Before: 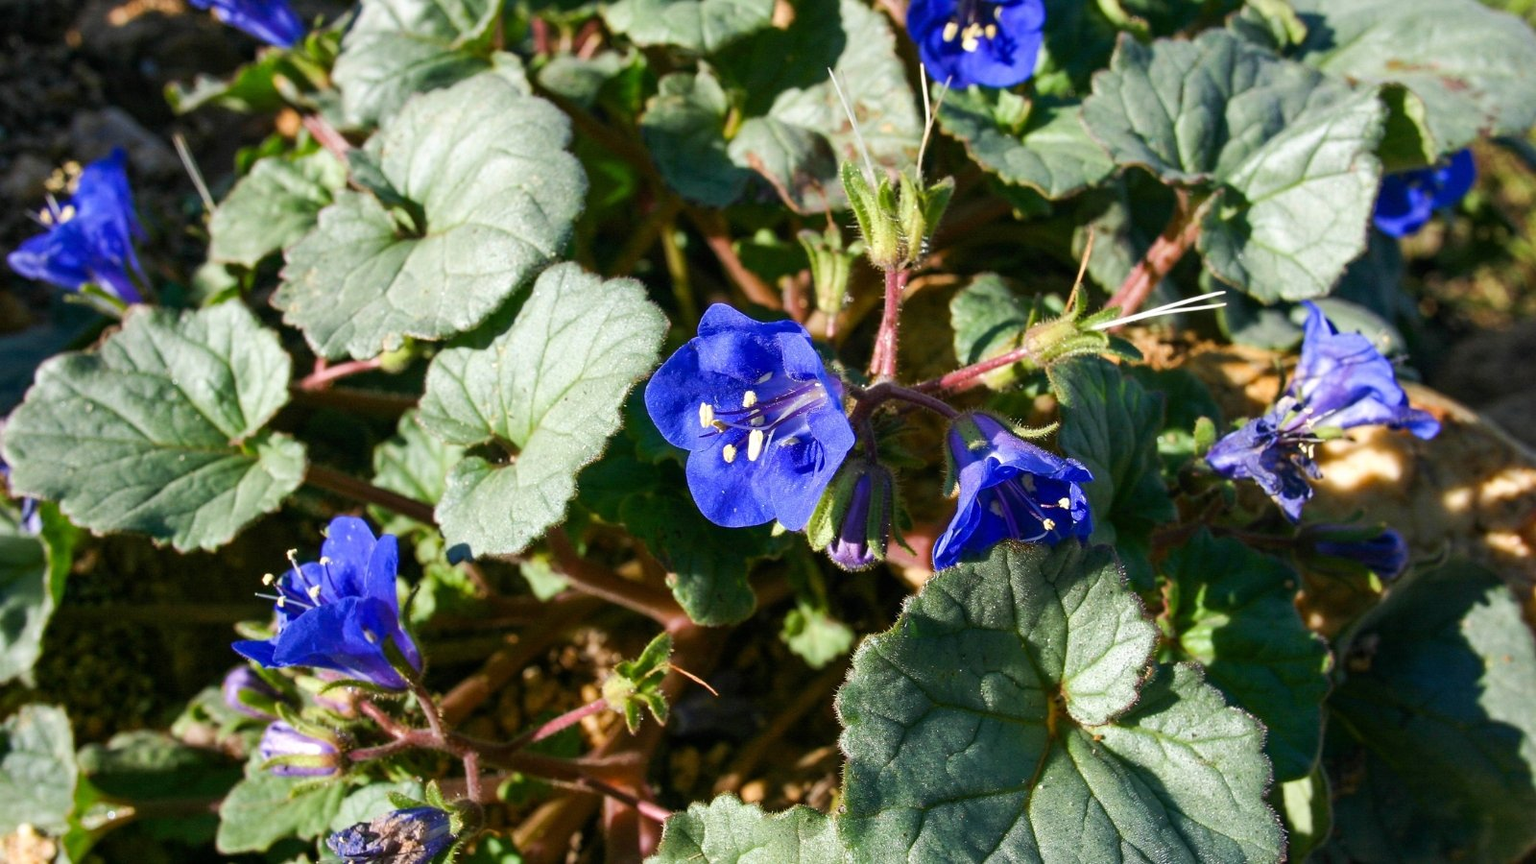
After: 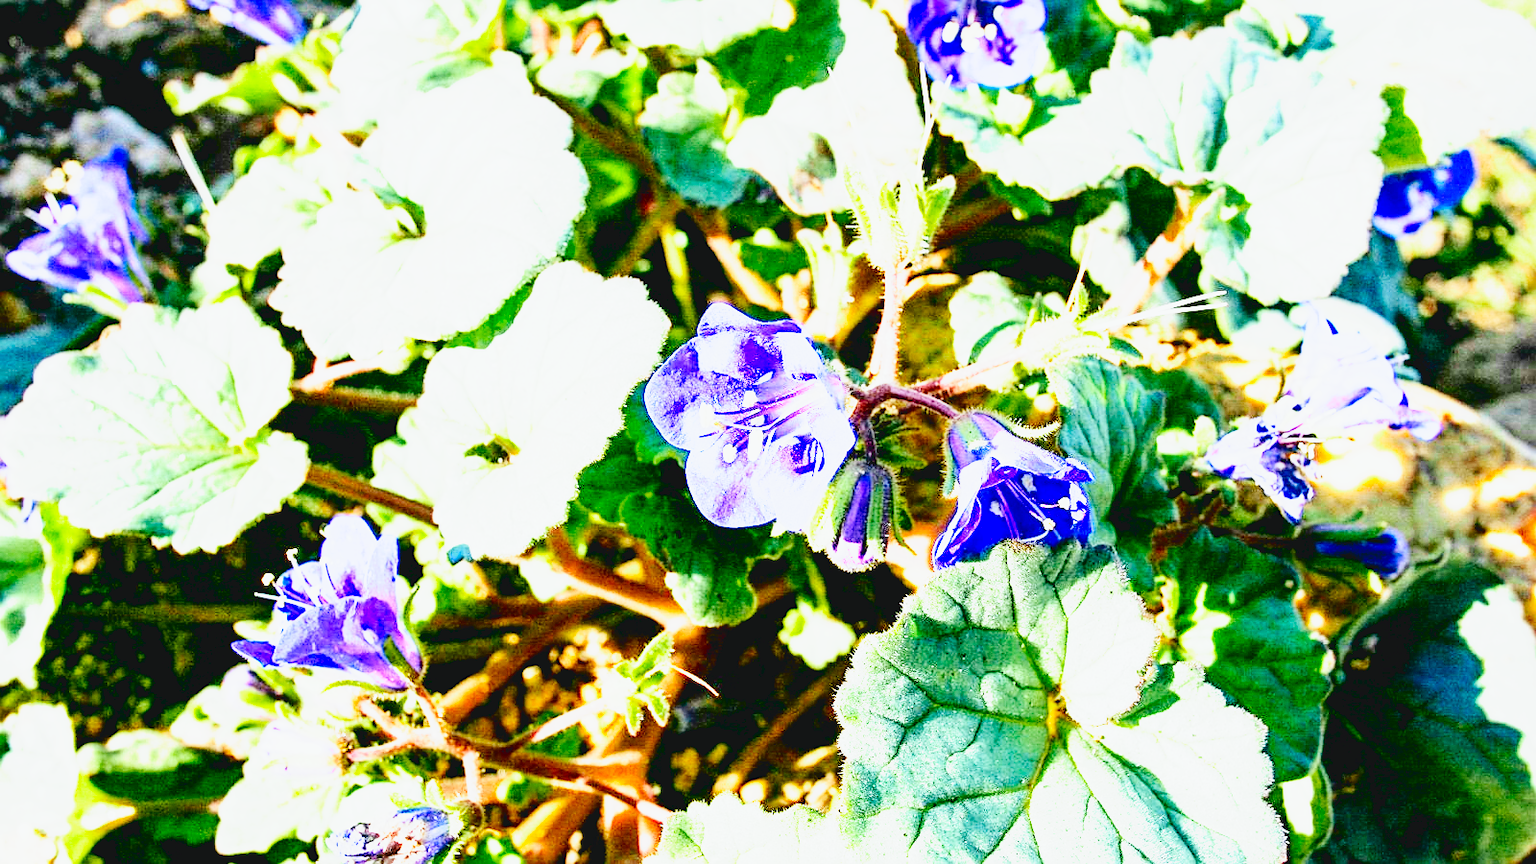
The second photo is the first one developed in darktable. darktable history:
base curve: curves: ch0 [(0, 0.003) (0.001, 0.002) (0.006, 0.004) (0.02, 0.022) (0.048, 0.086) (0.094, 0.234) (0.162, 0.431) (0.258, 0.629) (0.385, 0.8) (0.548, 0.918) (0.751, 0.988) (1, 1)], preserve colors none
exposure: black level correction 0.005, exposure 2.084 EV, compensate highlight preservation false
sharpen: on, module defaults
tone curve: curves: ch0 [(0, 0.056) (0.049, 0.073) (0.155, 0.127) (0.33, 0.331) (0.432, 0.46) (0.601, 0.655) (0.843, 0.876) (1, 0.965)]; ch1 [(0, 0) (0.339, 0.334) (0.445, 0.419) (0.476, 0.454) (0.497, 0.494) (0.53, 0.511) (0.557, 0.549) (0.613, 0.614) (0.728, 0.729) (1, 1)]; ch2 [(0, 0) (0.327, 0.318) (0.417, 0.426) (0.46, 0.453) (0.502, 0.5) (0.526, 0.52) (0.54, 0.543) (0.606, 0.61) (0.74, 0.716) (1, 1)], color space Lab, independent channels, preserve colors none
